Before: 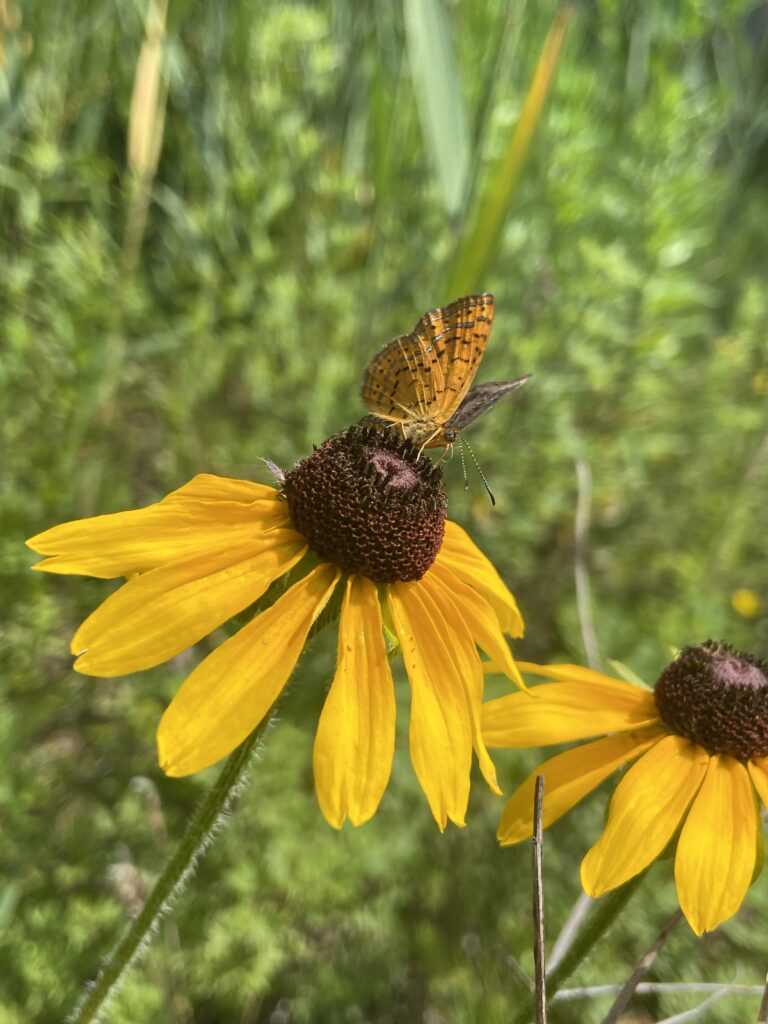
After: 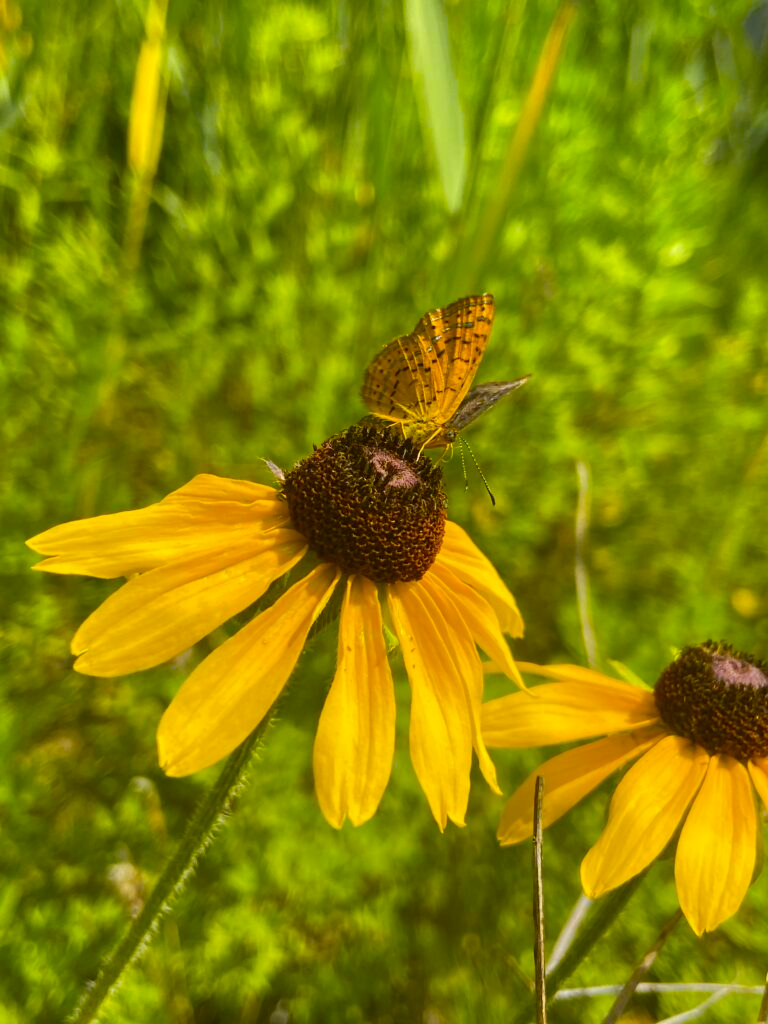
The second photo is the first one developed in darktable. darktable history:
color balance rgb: perceptual saturation grading › global saturation 20%, global vibrance 20%
color contrast: green-magenta contrast 1.12, blue-yellow contrast 1.95, unbound 0
